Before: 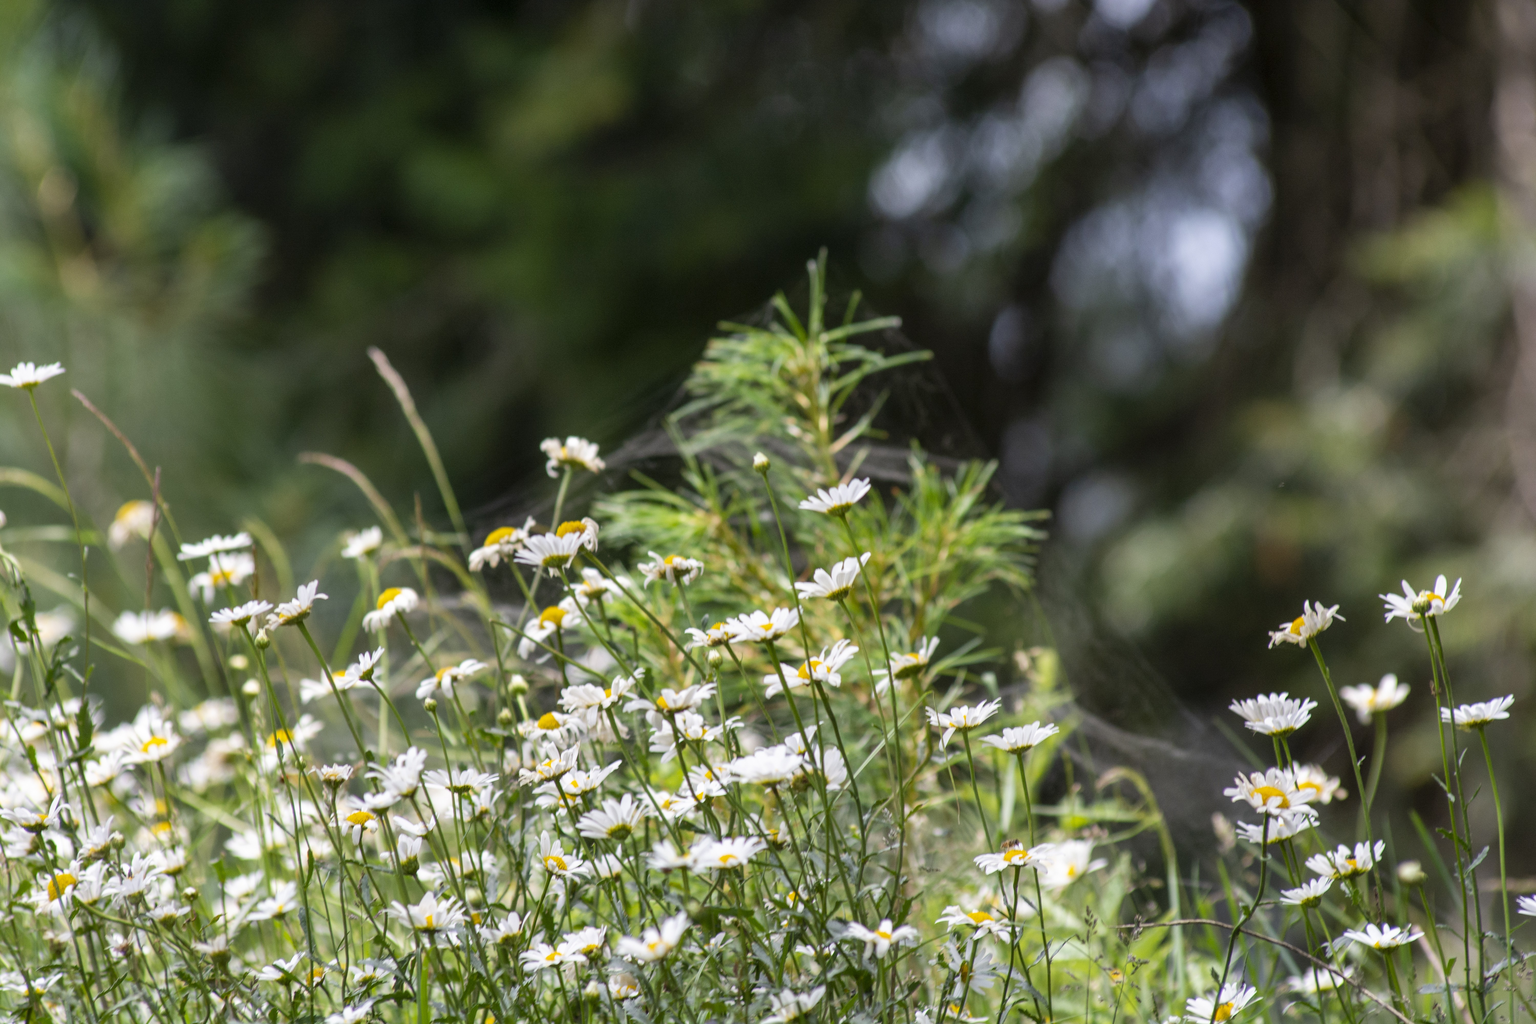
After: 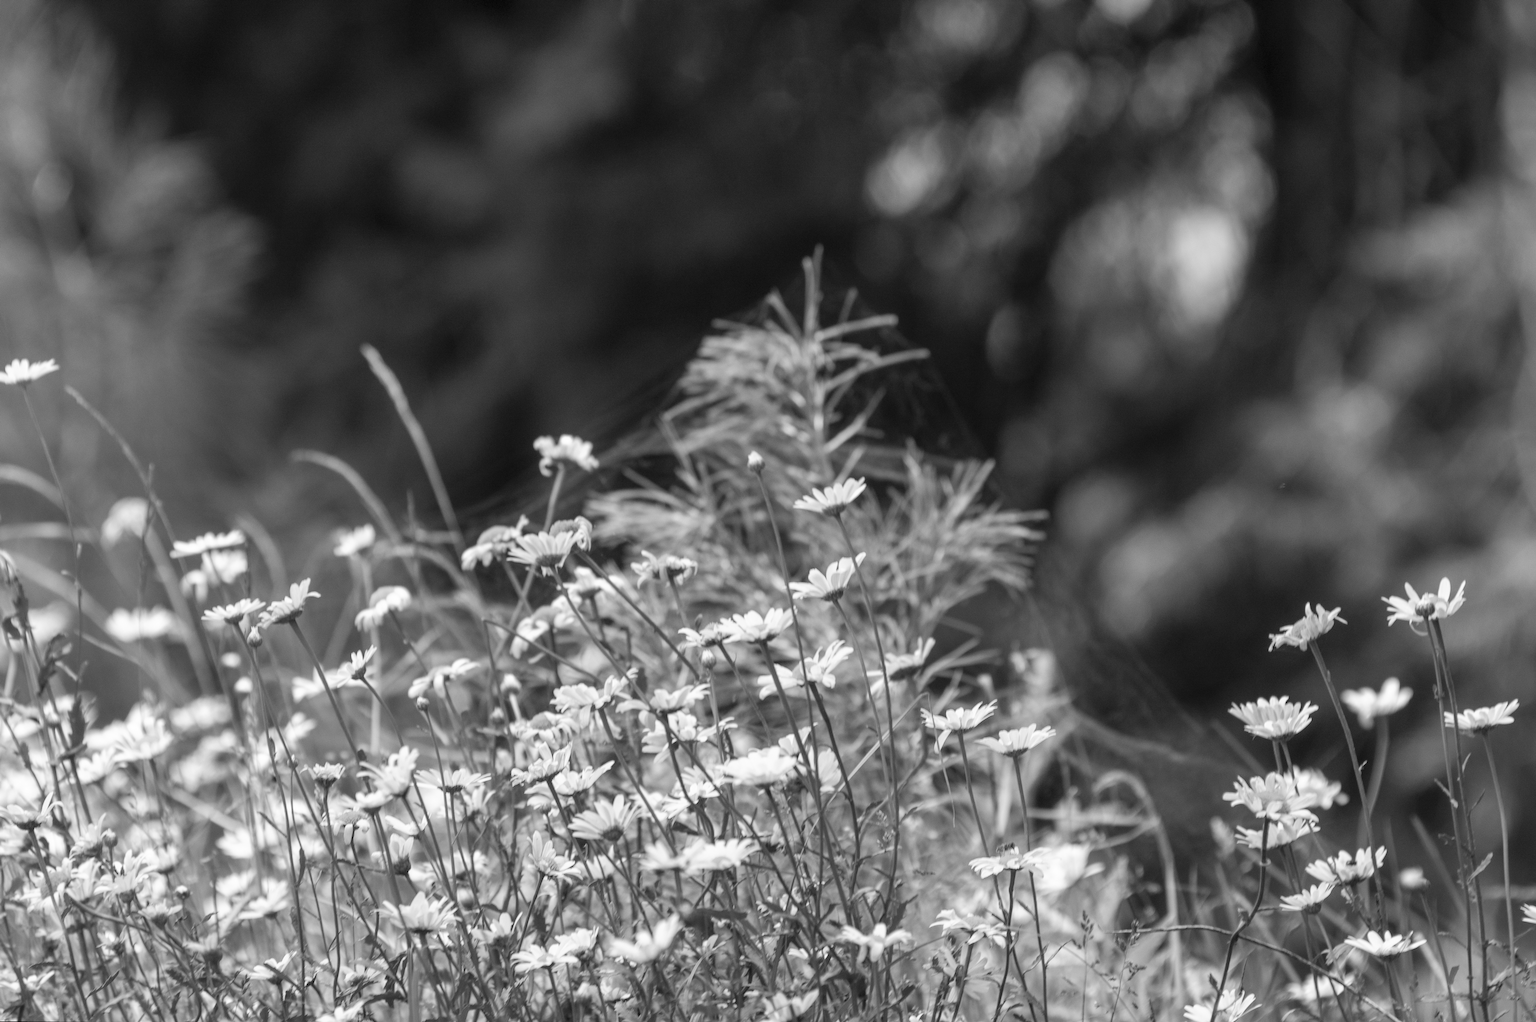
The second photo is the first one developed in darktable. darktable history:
monochrome: on, module defaults
rotate and perspective: rotation 0.192°, lens shift (horizontal) -0.015, crop left 0.005, crop right 0.996, crop top 0.006, crop bottom 0.99
